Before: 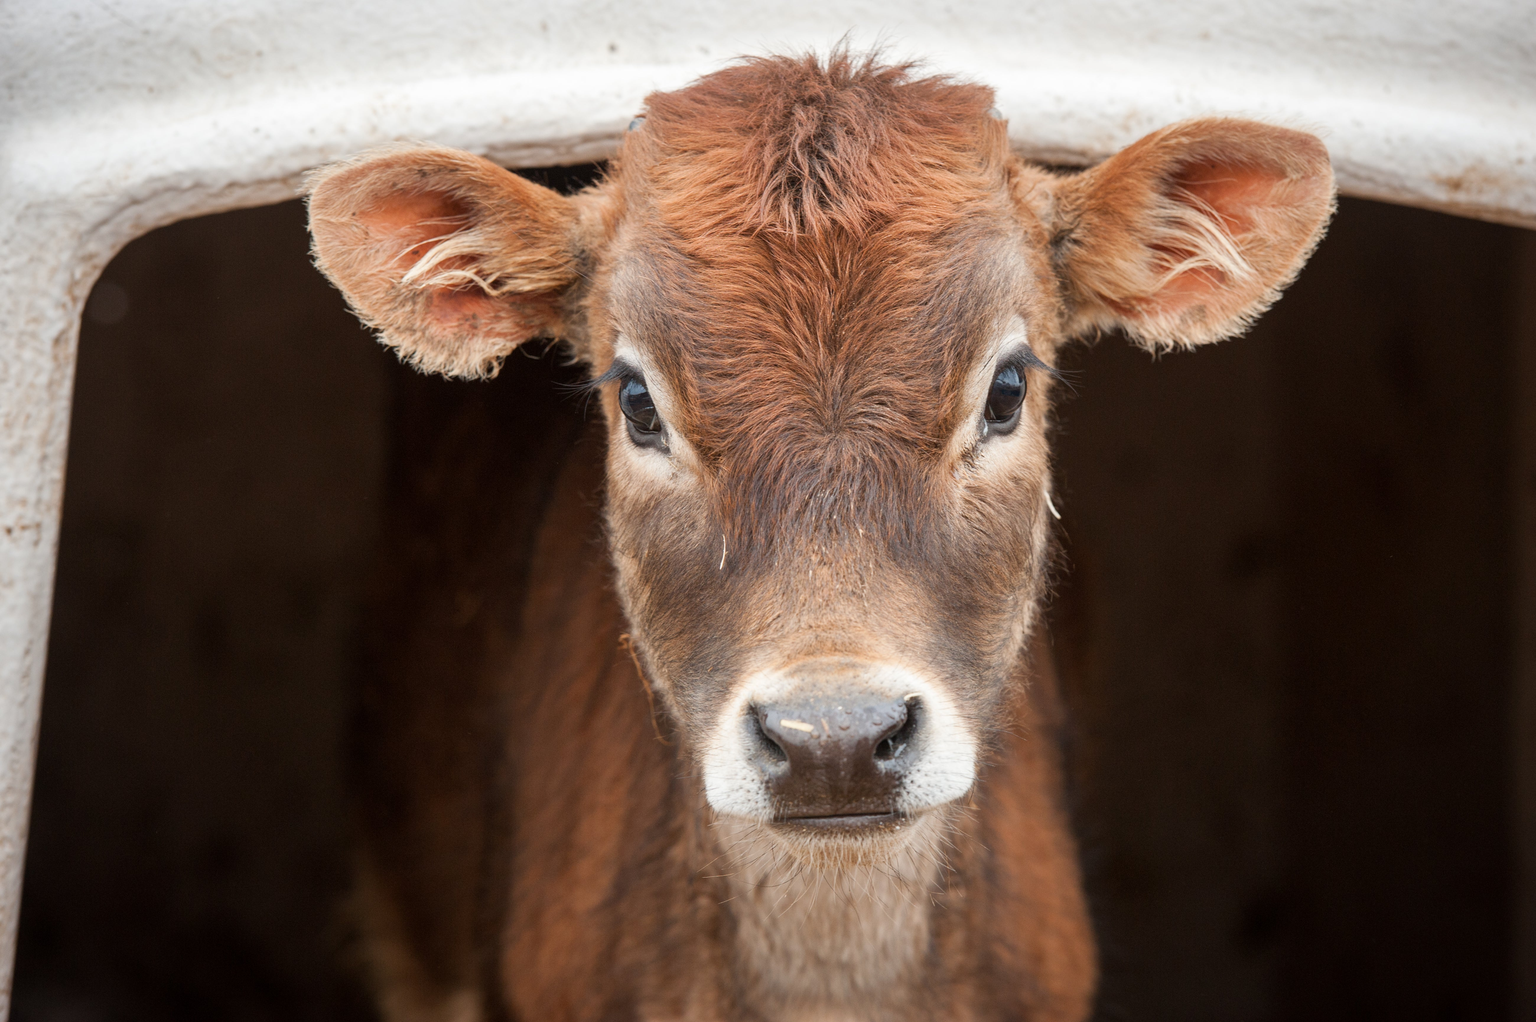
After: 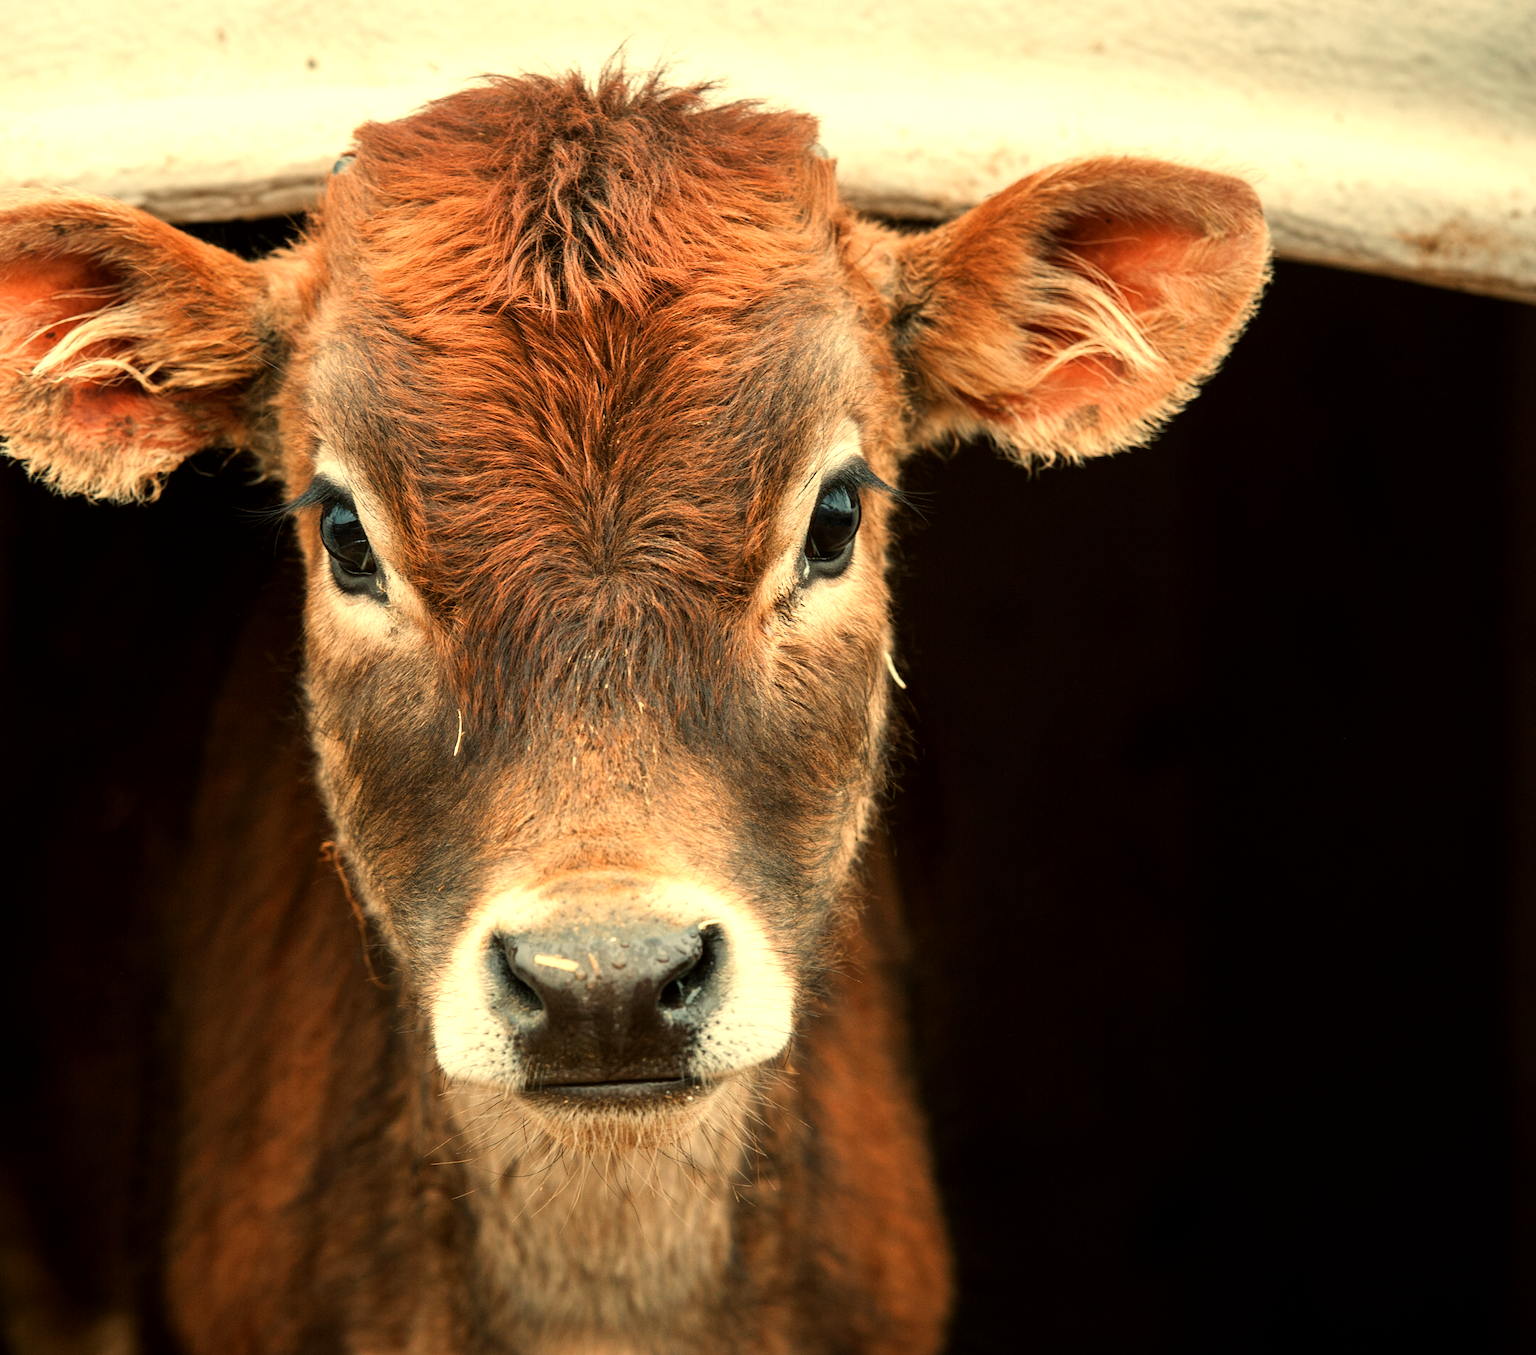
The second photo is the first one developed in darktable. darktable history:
color balance: mode lift, gamma, gain (sRGB), lift [1.014, 0.966, 0.918, 0.87], gamma [0.86, 0.734, 0.918, 0.976], gain [1.063, 1.13, 1.063, 0.86]
crop and rotate: left 24.6%
